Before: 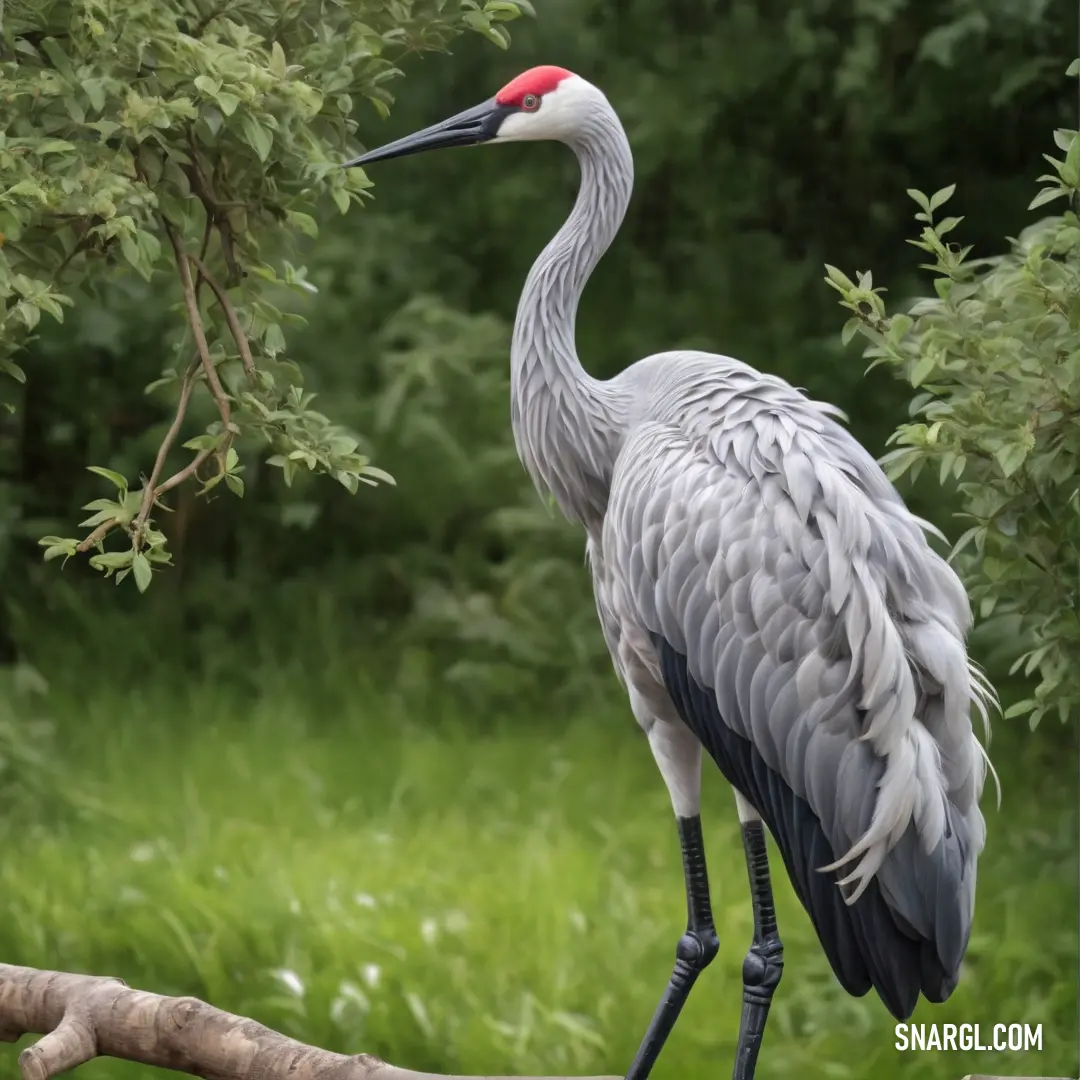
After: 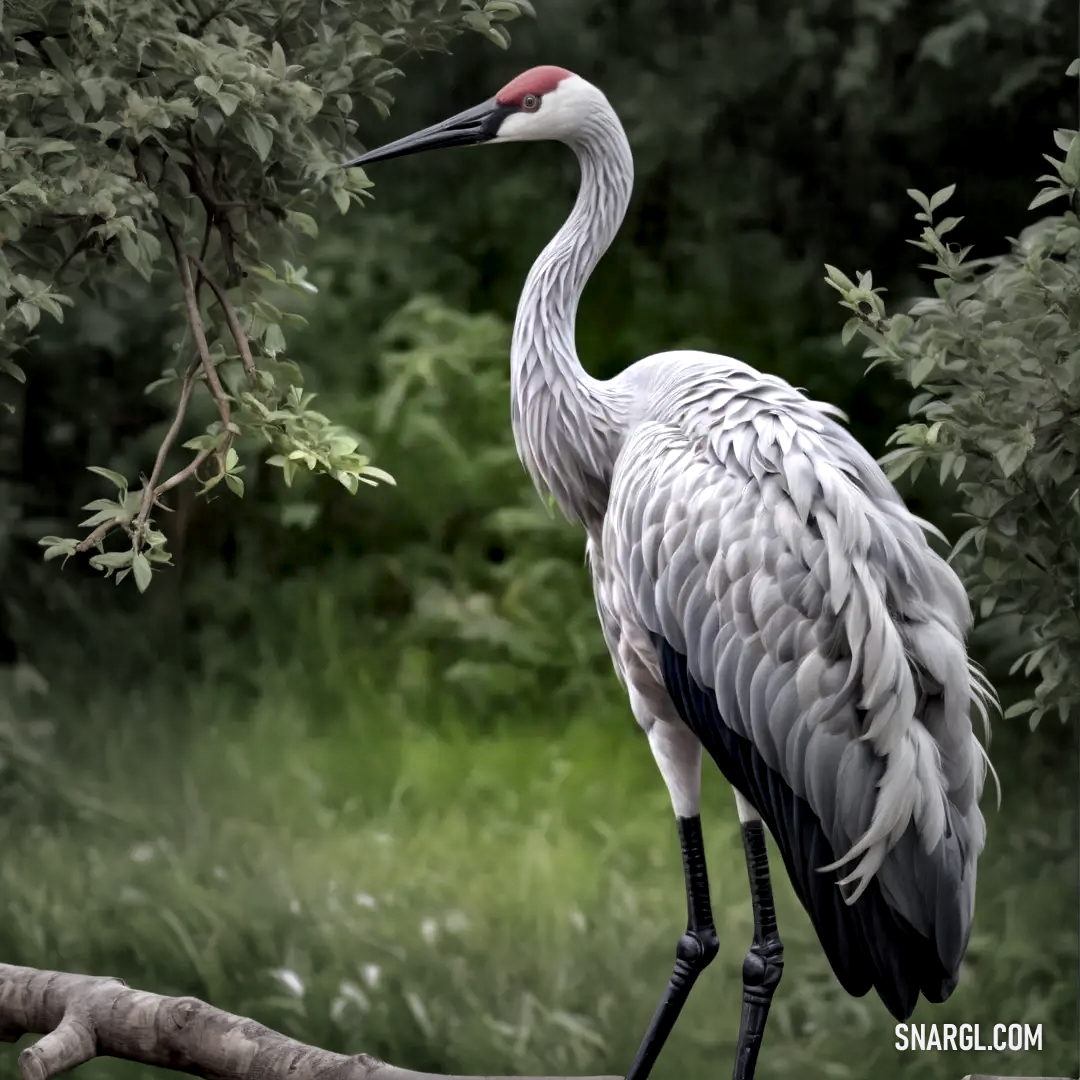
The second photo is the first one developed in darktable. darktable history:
contrast equalizer: octaves 7, y [[0.6 ×6], [0.55 ×6], [0 ×6], [0 ×6], [0 ×6]]
vignetting: fall-off start 40.18%, fall-off radius 40.98%
